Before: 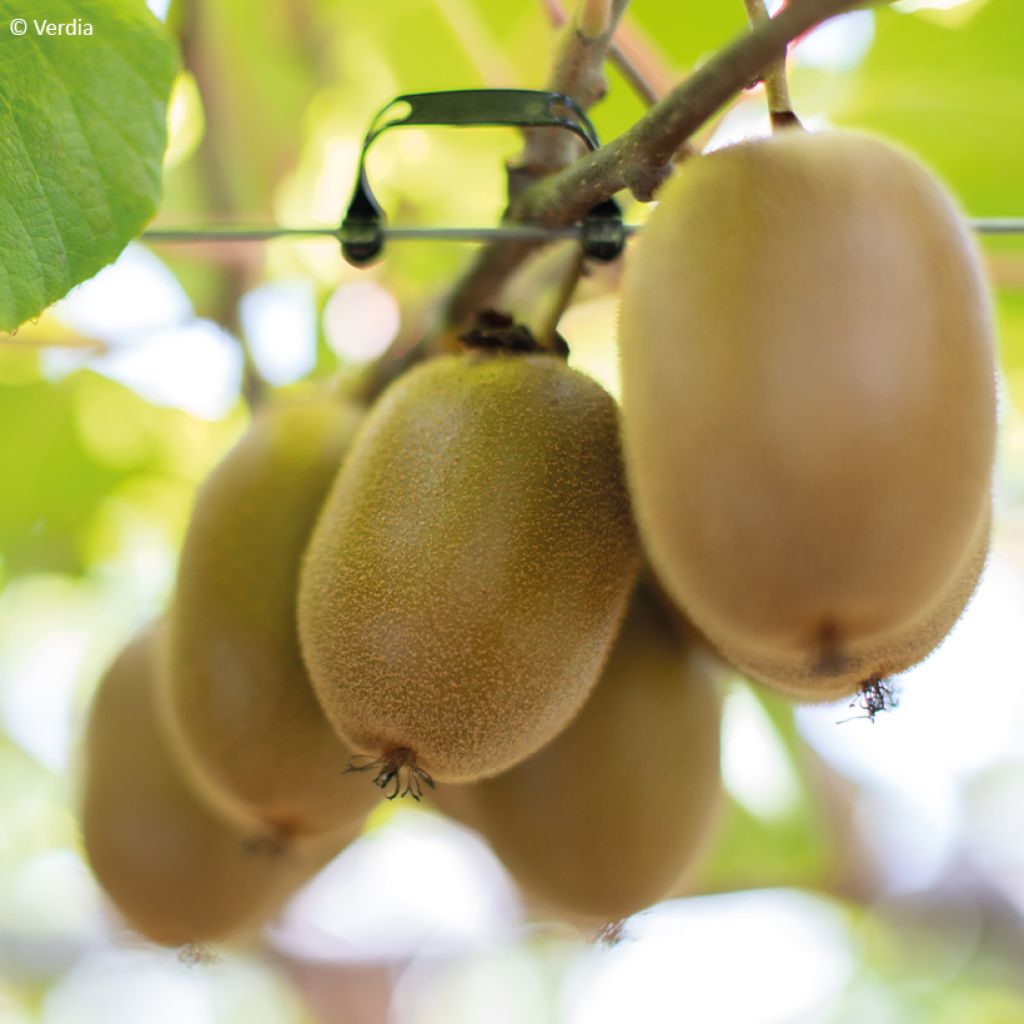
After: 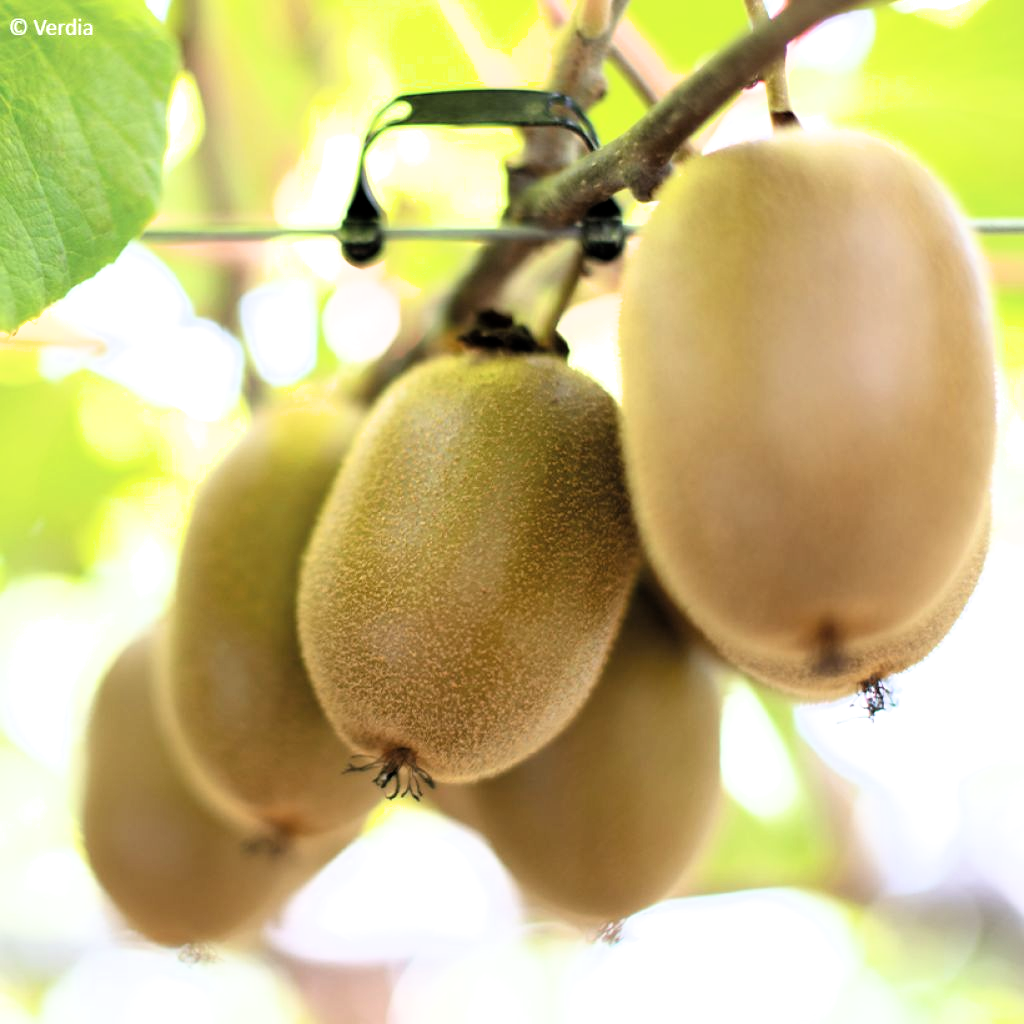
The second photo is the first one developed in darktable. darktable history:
filmic rgb: black relative exposure -8.68 EV, white relative exposure 2.74 EV, threshold 5.96 EV, target black luminance 0%, hardness 6.26, latitude 77.4%, contrast 1.326, shadows ↔ highlights balance -0.295%, enable highlight reconstruction true
exposure: exposure 0.494 EV, compensate highlight preservation false
